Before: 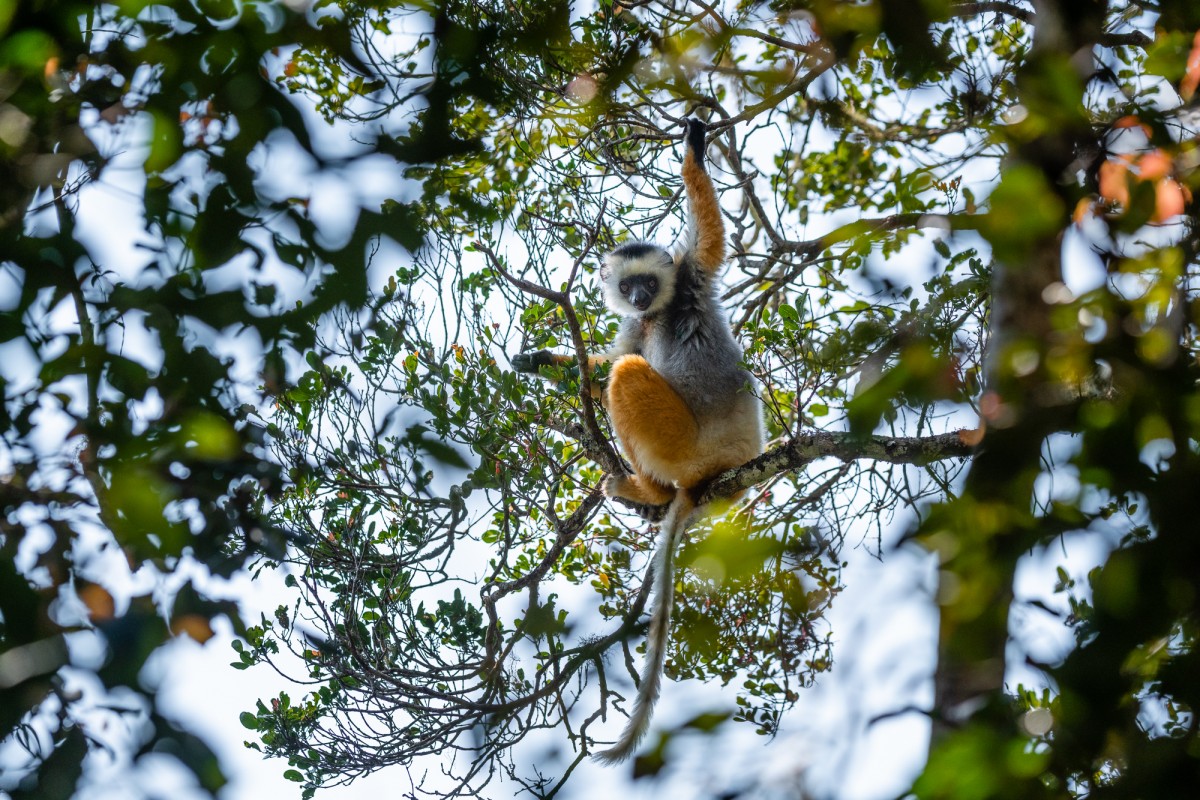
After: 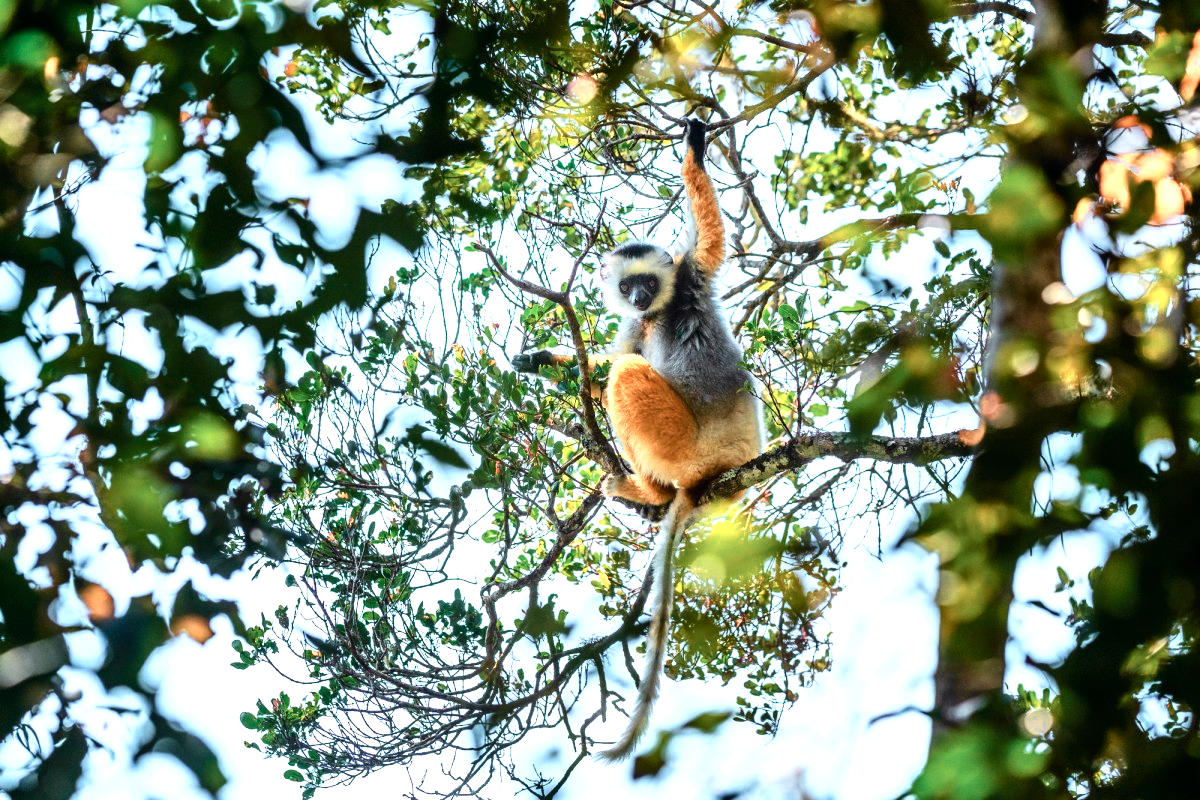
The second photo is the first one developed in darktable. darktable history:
exposure: exposure 0.636 EV, compensate highlight preservation false
tone equalizer: on, module defaults
tone curve: curves: ch0 [(0, 0) (0.051, 0.03) (0.096, 0.071) (0.251, 0.234) (0.461, 0.515) (0.605, 0.692) (0.761, 0.824) (0.881, 0.907) (1, 0.984)]; ch1 [(0, 0) (0.1, 0.038) (0.318, 0.243) (0.399, 0.351) (0.478, 0.469) (0.499, 0.499) (0.534, 0.541) (0.567, 0.592) (0.601, 0.629) (0.666, 0.7) (1, 1)]; ch2 [(0, 0) (0.453, 0.45) (0.479, 0.483) (0.504, 0.499) (0.52, 0.519) (0.541, 0.559) (0.601, 0.622) (0.824, 0.815) (1, 1)], color space Lab, independent channels, preserve colors none
color zones: curves: ch0 [(0.018, 0.548) (0.197, 0.654) (0.425, 0.447) (0.605, 0.658) (0.732, 0.579)]; ch1 [(0.105, 0.531) (0.224, 0.531) (0.386, 0.39) (0.618, 0.456) (0.732, 0.456) (0.956, 0.421)]; ch2 [(0.039, 0.583) (0.215, 0.465) (0.399, 0.544) (0.465, 0.548) (0.614, 0.447) (0.724, 0.43) (0.882, 0.623) (0.956, 0.632)]
velvia: on, module defaults
